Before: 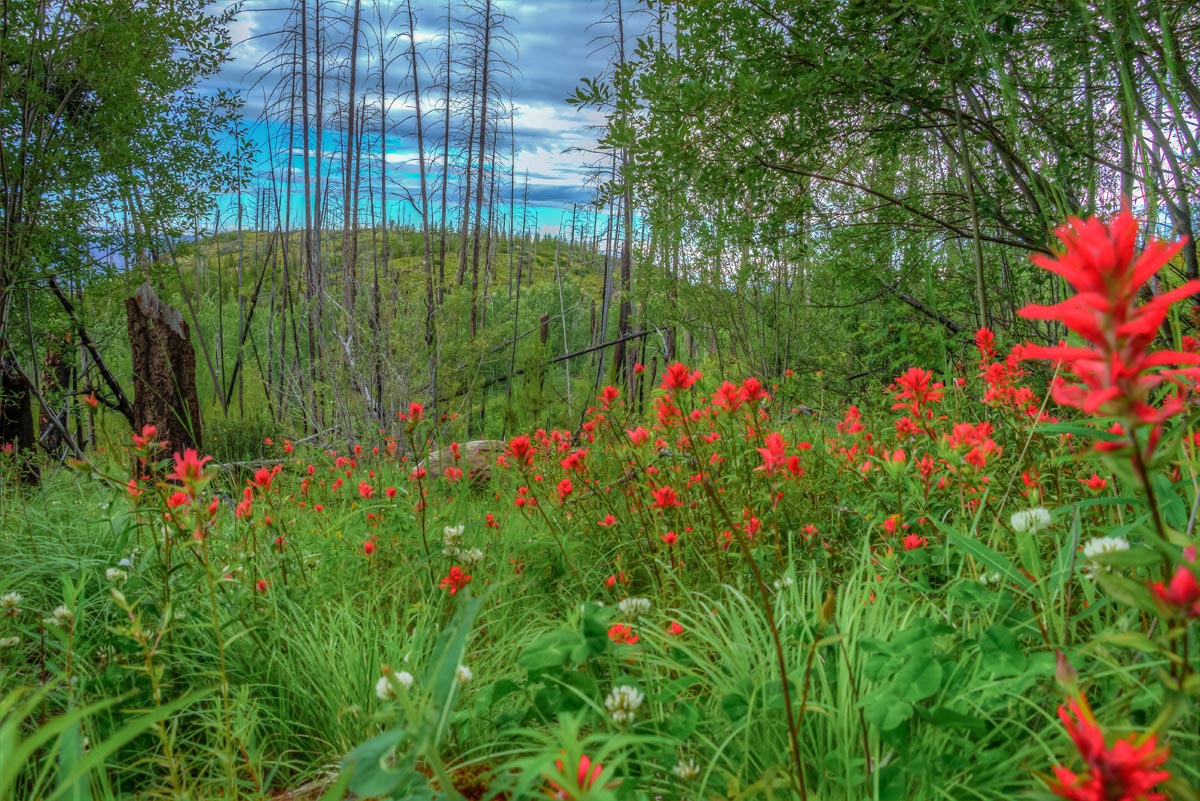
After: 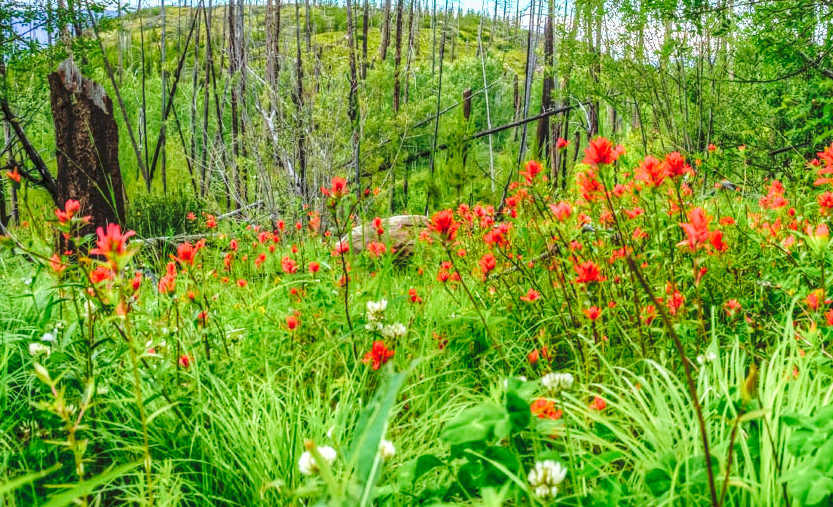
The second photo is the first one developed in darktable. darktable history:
crop: left 6.499%, top 28.172%, right 24.008%, bottom 8.467%
local contrast: on, module defaults
tone curve: curves: ch0 [(0, 0) (0.003, 0.037) (0.011, 0.061) (0.025, 0.104) (0.044, 0.145) (0.069, 0.145) (0.1, 0.127) (0.136, 0.175) (0.177, 0.207) (0.224, 0.252) (0.277, 0.341) (0.335, 0.446) (0.399, 0.554) (0.468, 0.658) (0.543, 0.757) (0.623, 0.843) (0.709, 0.919) (0.801, 0.958) (0.898, 0.975) (1, 1)], preserve colors none
